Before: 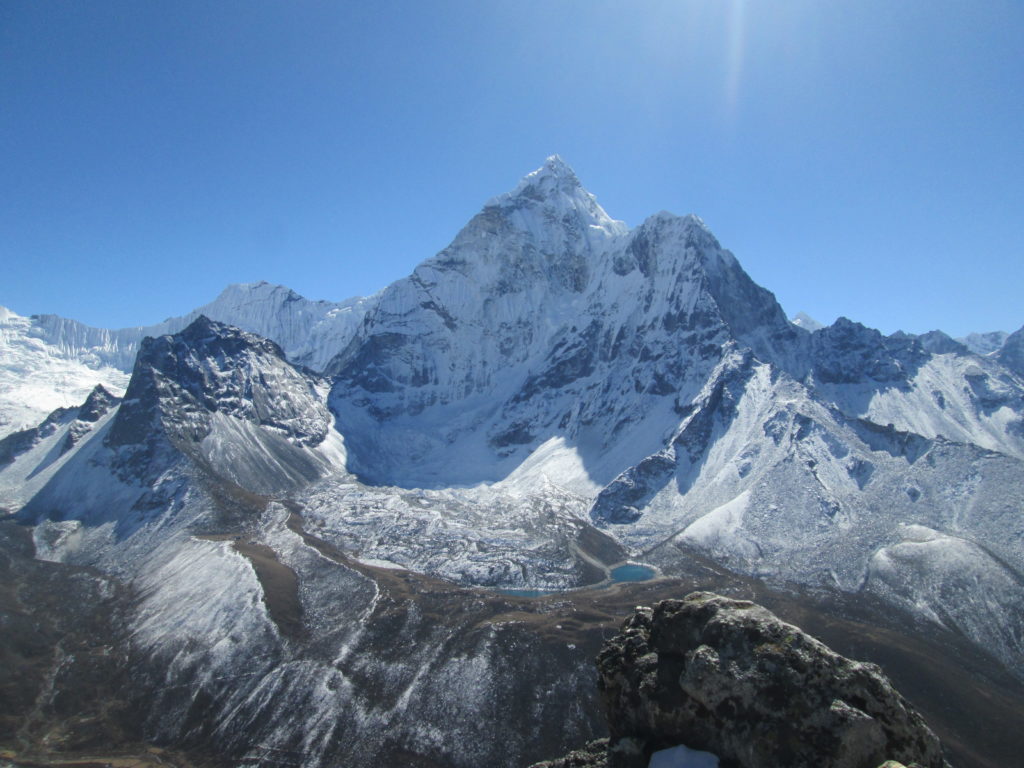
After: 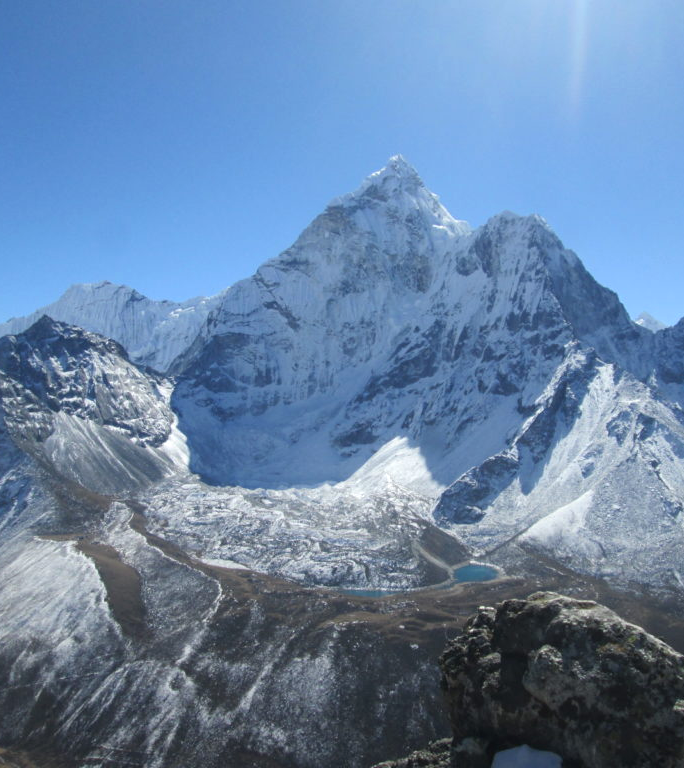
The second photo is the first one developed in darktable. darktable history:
crop: left 15.421%, right 17.733%
exposure: exposure 0.154 EV, compensate exposure bias true, compensate highlight preservation false
